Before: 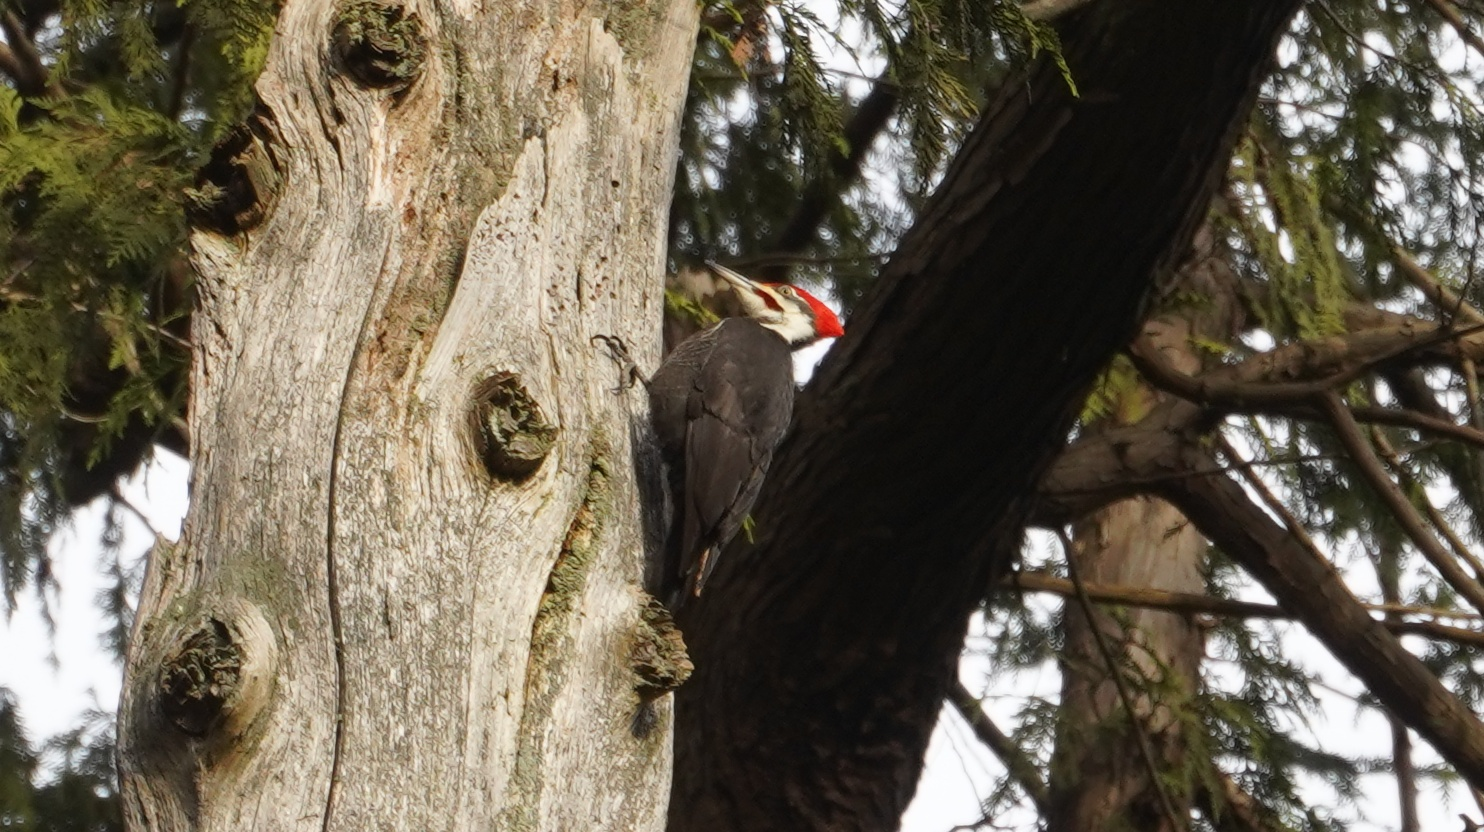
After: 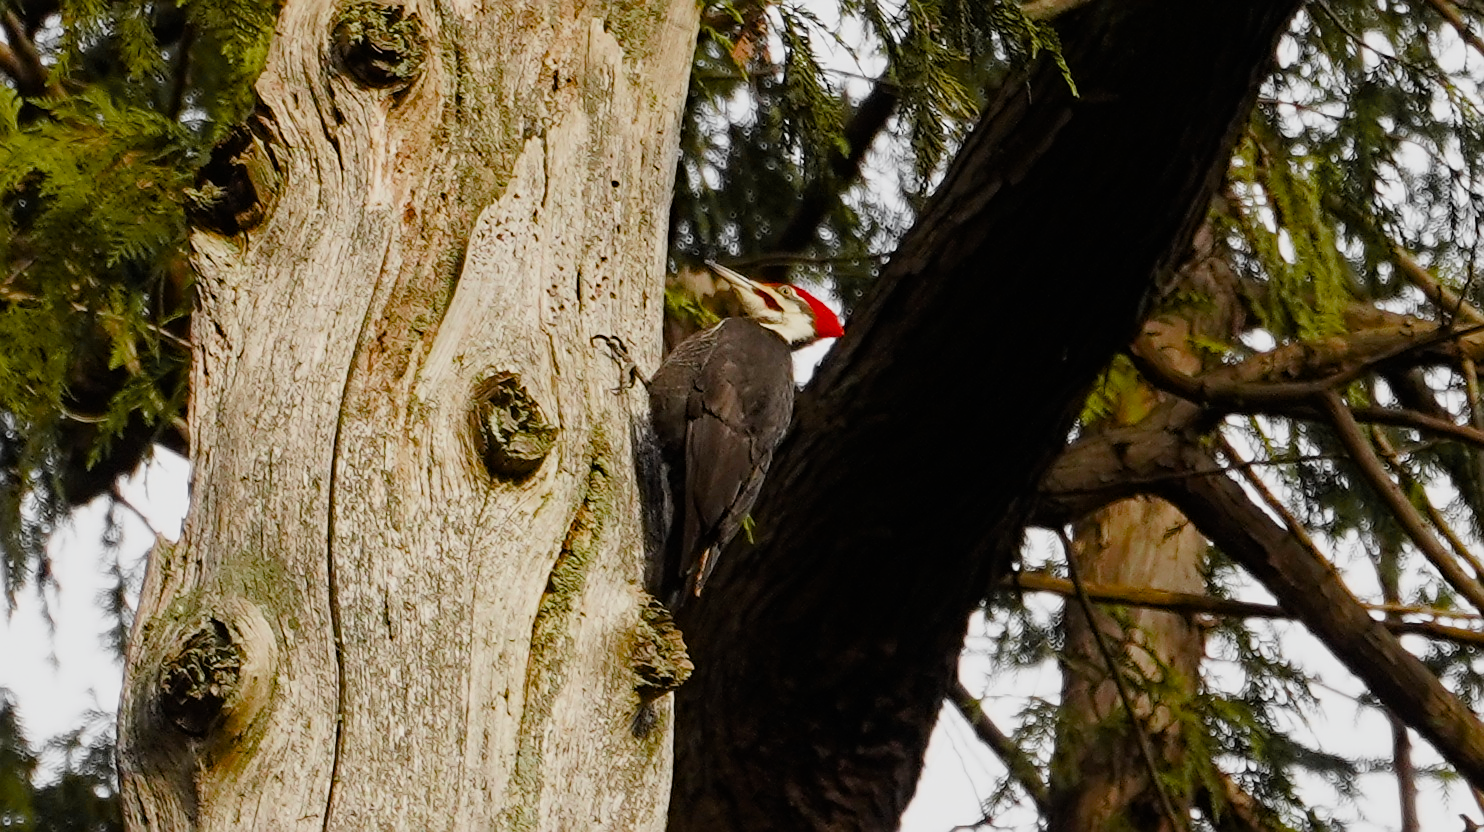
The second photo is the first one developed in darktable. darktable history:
sharpen: on, module defaults
filmic rgb: black relative exposure -7.65 EV, white relative exposure 4.56 EV, hardness 3.61, contrast 1.056, color science v6 (2022)
exposure: exposure 0.495 EV, compensate highlight preservation false
haze removal: compatibility mode true, adaptive false
color zones: curves: ch0 [(0.004, 0.388) (0.125, 0.392) (0.25, 0.404) (0.375, 0.5) (0.5, 0.5) (0.625, 0.5) (0.75, 0.5) (0.875, 0.5)]; ch1 [(0, 0.5) (0.125, 0.5) (0.25, 0.5) (0.375, 0.124) (0.524, 0.124) (0.645, 0.128) (0.789, 0.132) (0.914, 0.096) (0.998, 0.068)]
color balance rgb: power › hue 210.01°, perceptual saturation grading › global saturation 23.352%, perceptual saturation grading › highlights -24.433%, perceptual saturation grading › mid-tones 23.781%, perceptual saturation grading › shadows 38.83%
